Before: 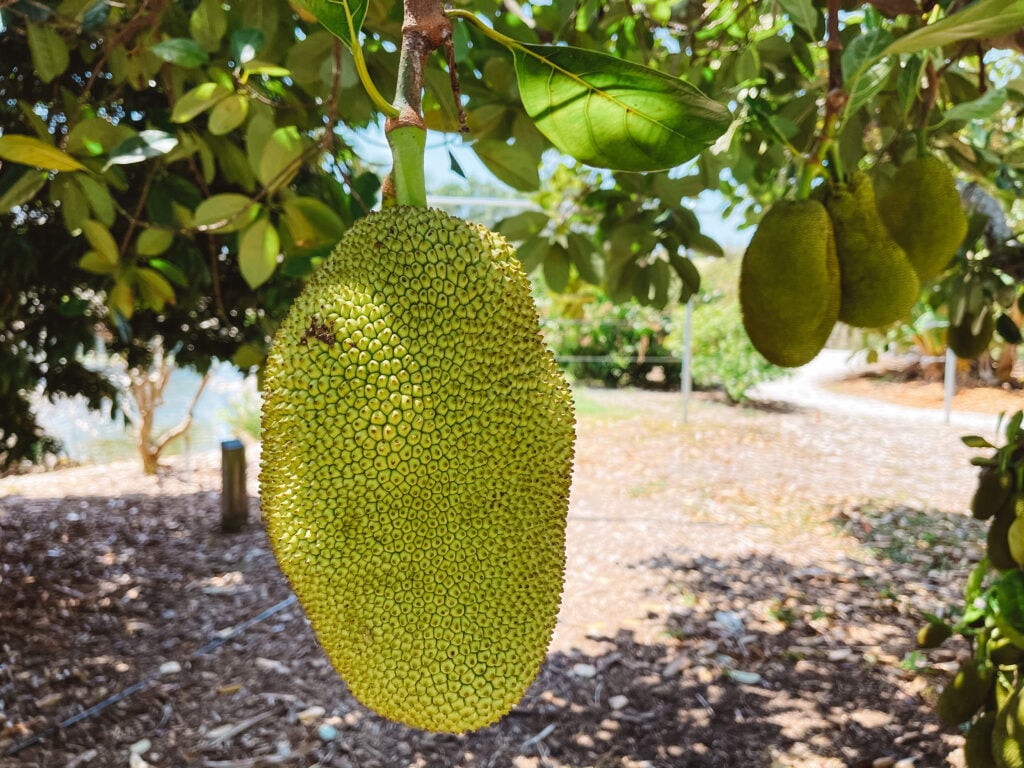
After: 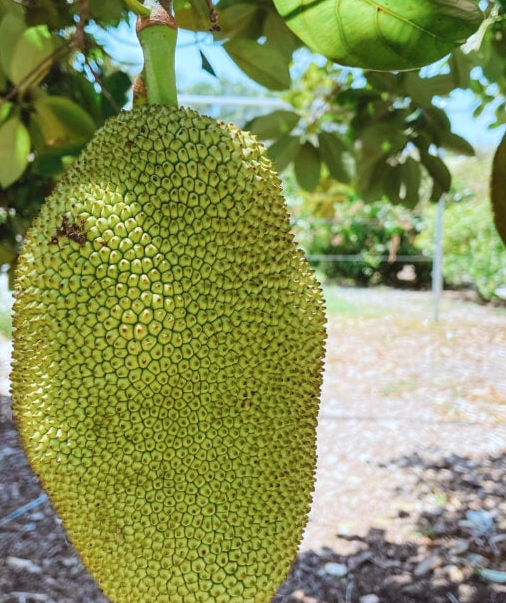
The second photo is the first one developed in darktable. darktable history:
crop and rotate: angle 0.02°, left 24.353%, top 13.219%, right 26.156%, bottom 8.224%
color correction: highlights a* -4.18, highlights b* -10.81
